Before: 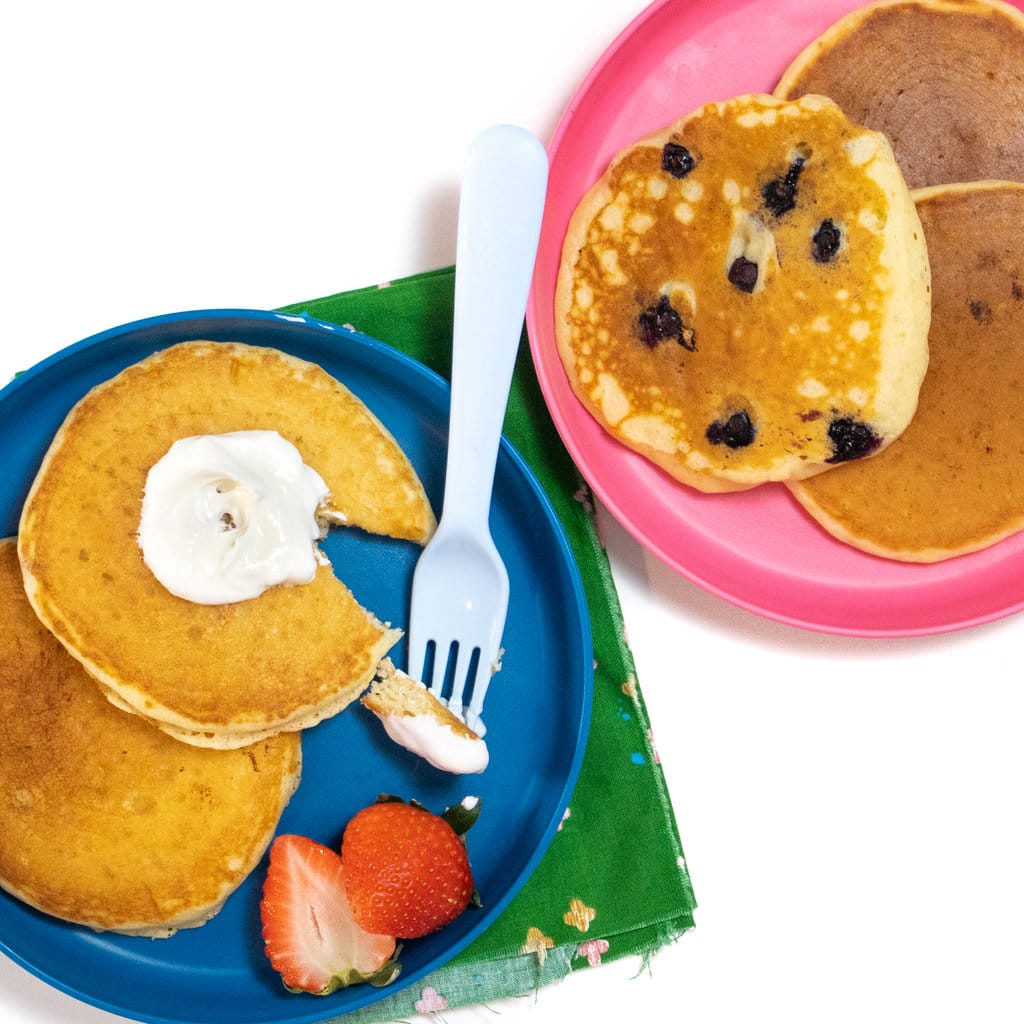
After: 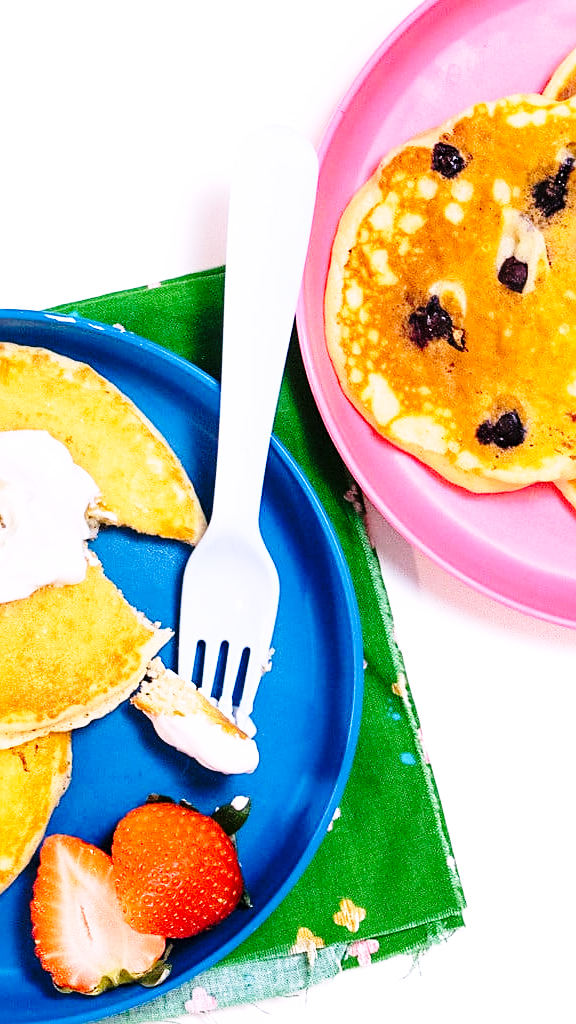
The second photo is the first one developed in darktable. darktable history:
white balance: red 1.066, blue 1.119
base curve: curves: ch0 [(0, 0) (0.04, 0.03) (0.133, 0.232) (0.448, 0.748) (0.843, 0.968) (1, 1)], preserve colors none
sharpen: on, module defaults
crop and rotate: left 22.516%, right 21.234%
